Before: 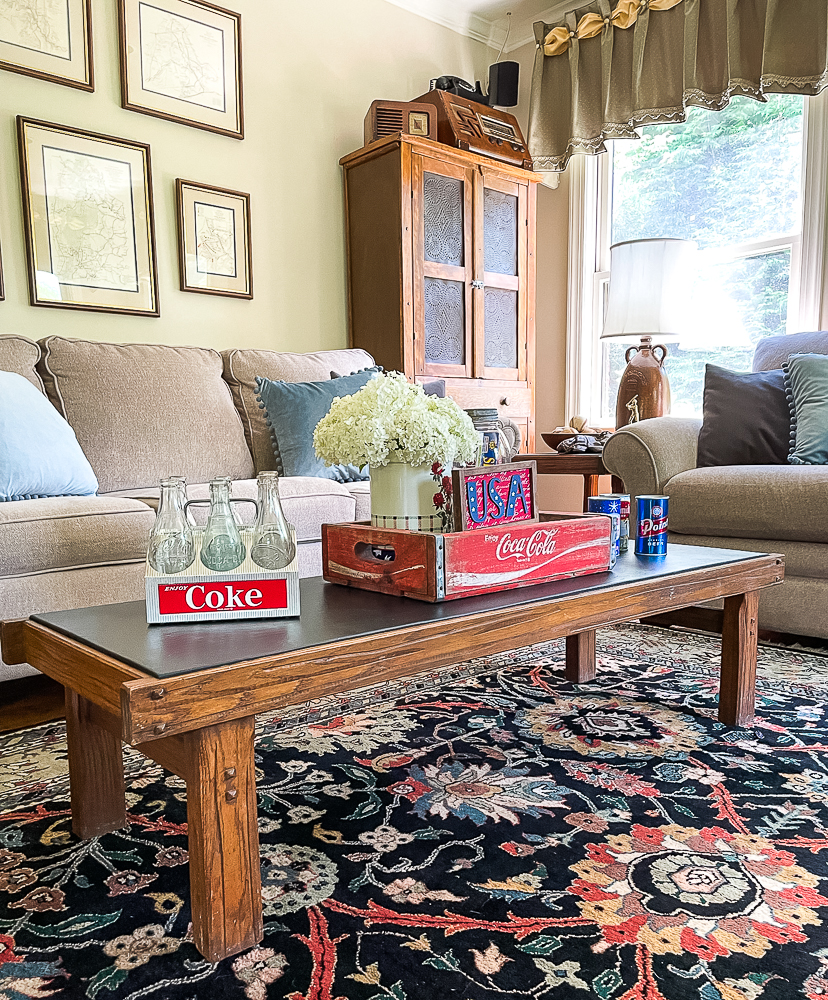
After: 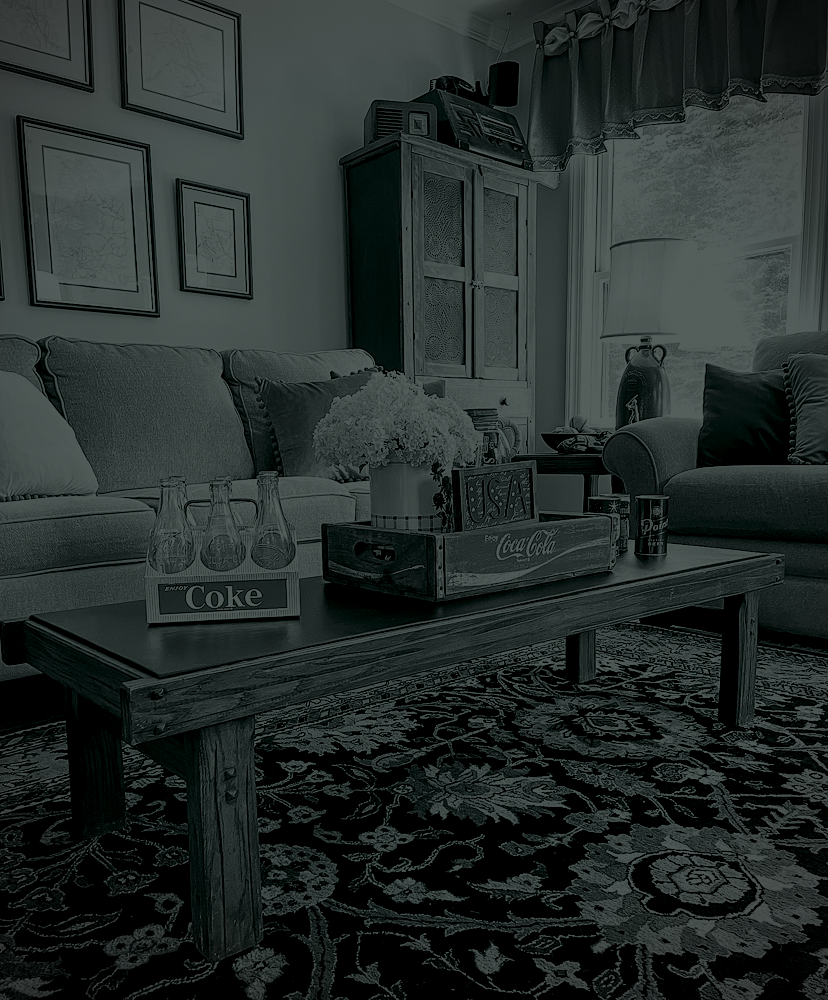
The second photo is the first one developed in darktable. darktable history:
colorize: hue 90°, saturation 19%, lightness 1.59%, version 1
vignetting: unbound false
